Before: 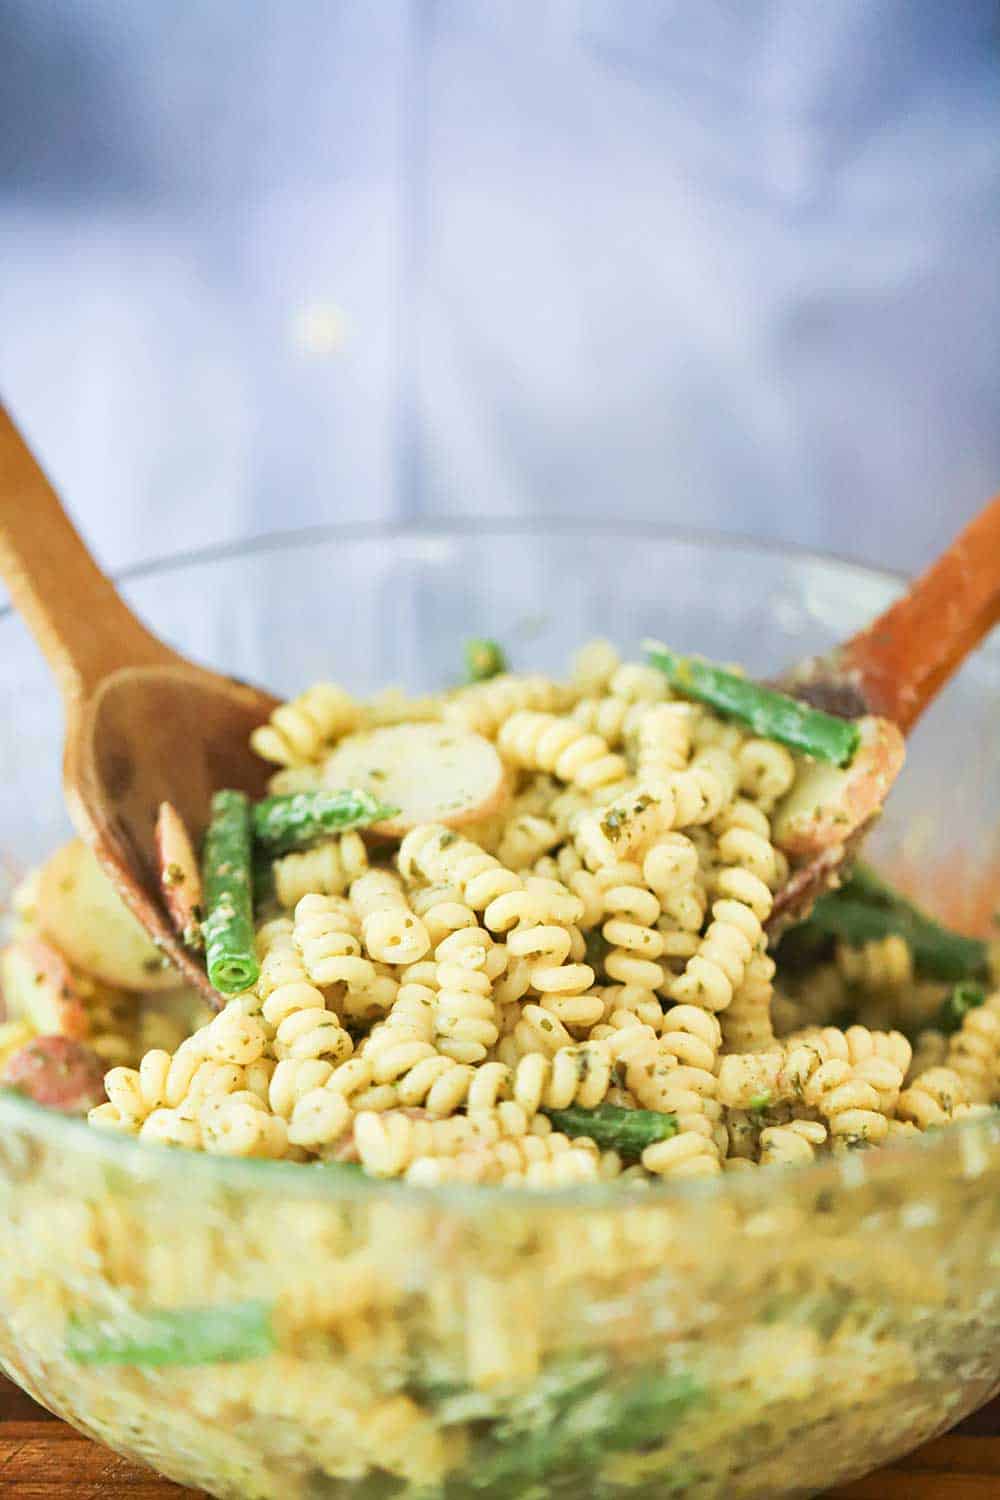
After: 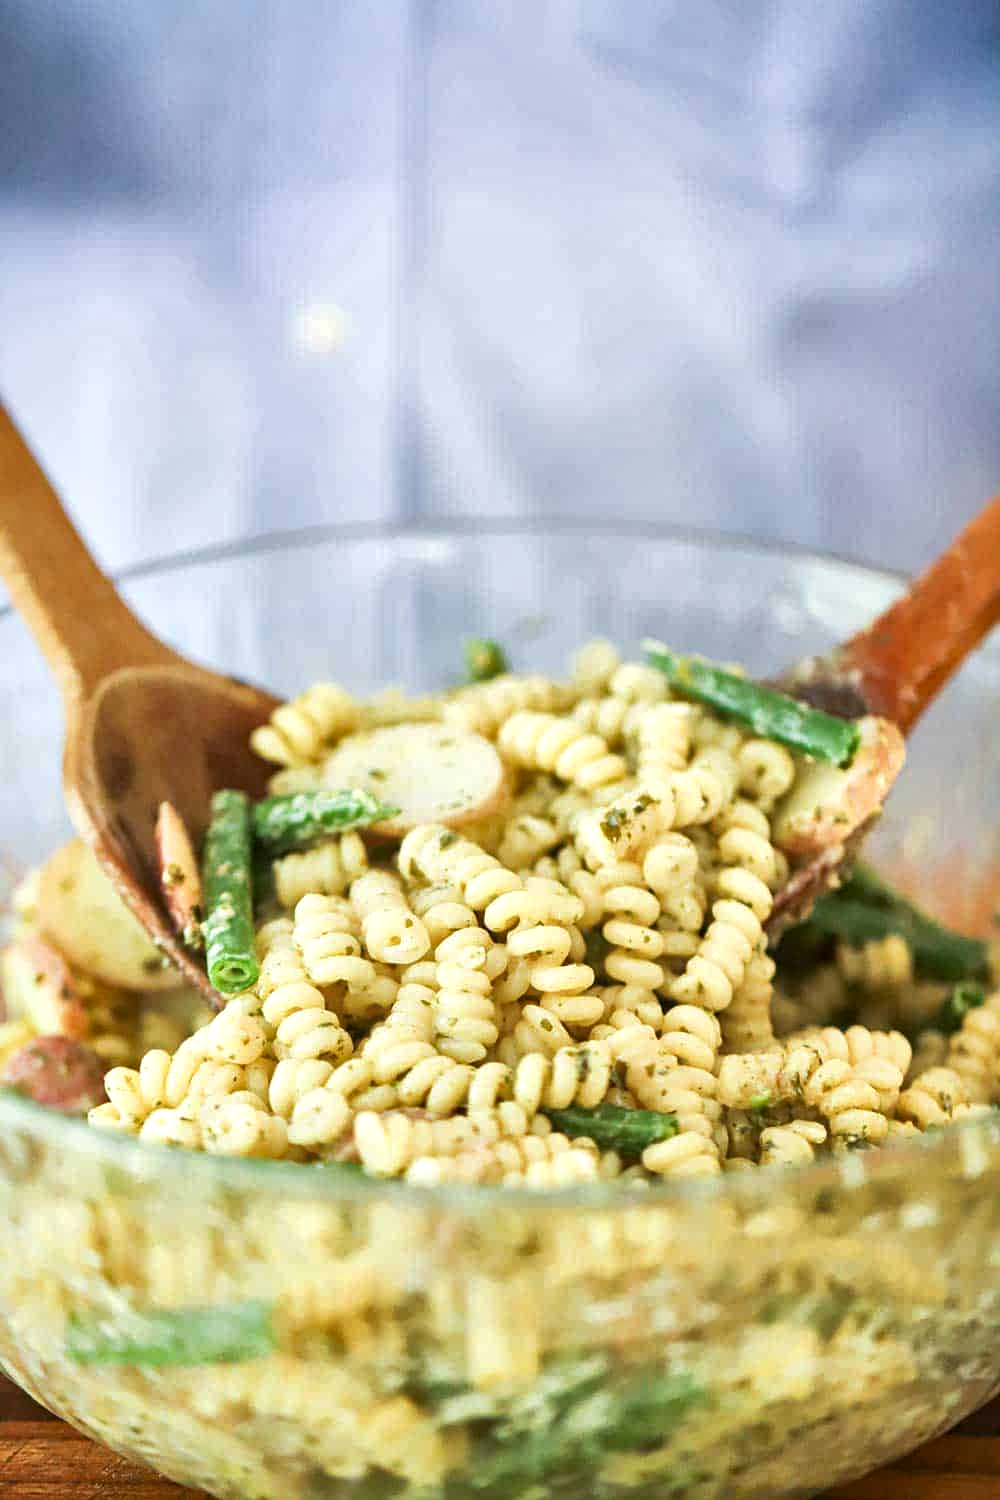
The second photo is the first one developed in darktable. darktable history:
local contrast: mode bilateral grid, contrast 20, coarseness 50, detail 171%, midtone range 0.2
